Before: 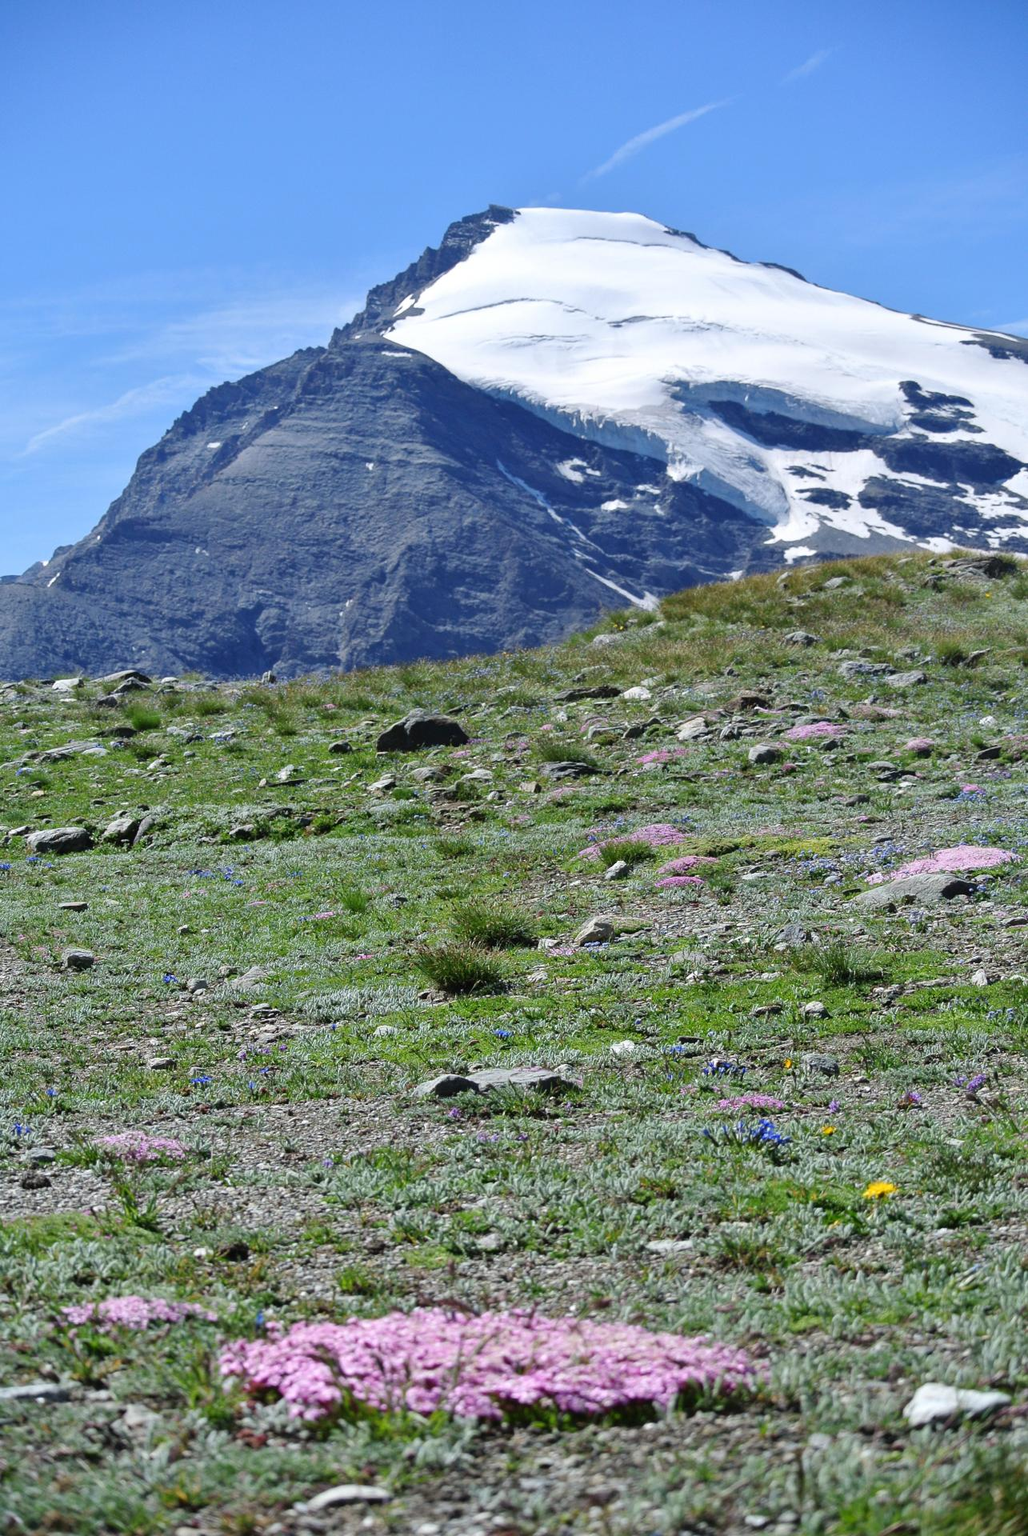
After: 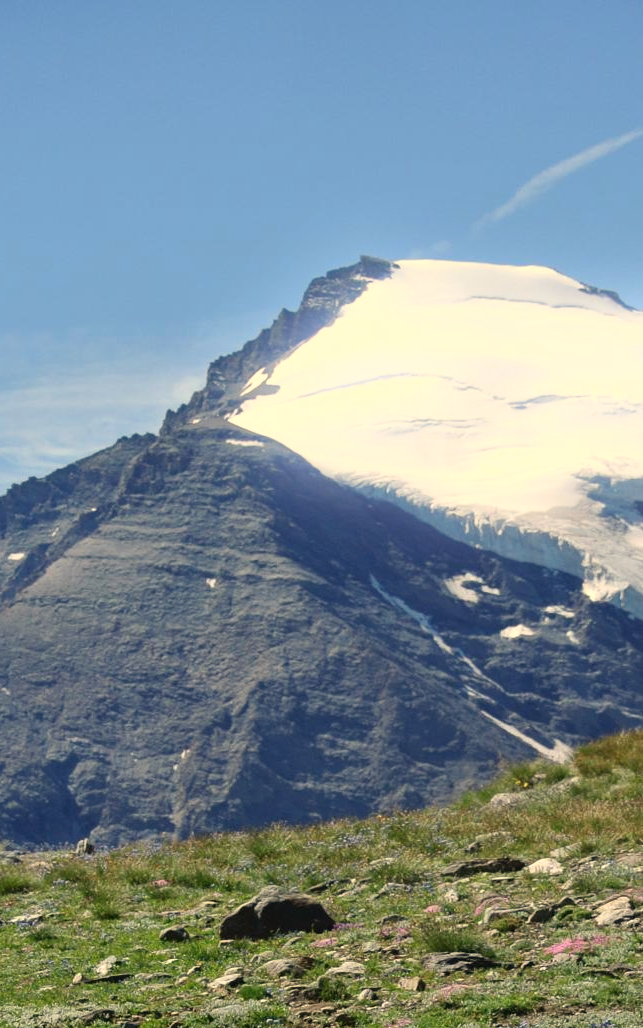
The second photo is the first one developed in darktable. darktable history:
crop: left 19.556%, right 30.401%, bottom 46.458%
bloom: size 9%, threshold 100%, strength 7%
white balance: red 1.123, blue 0.83
